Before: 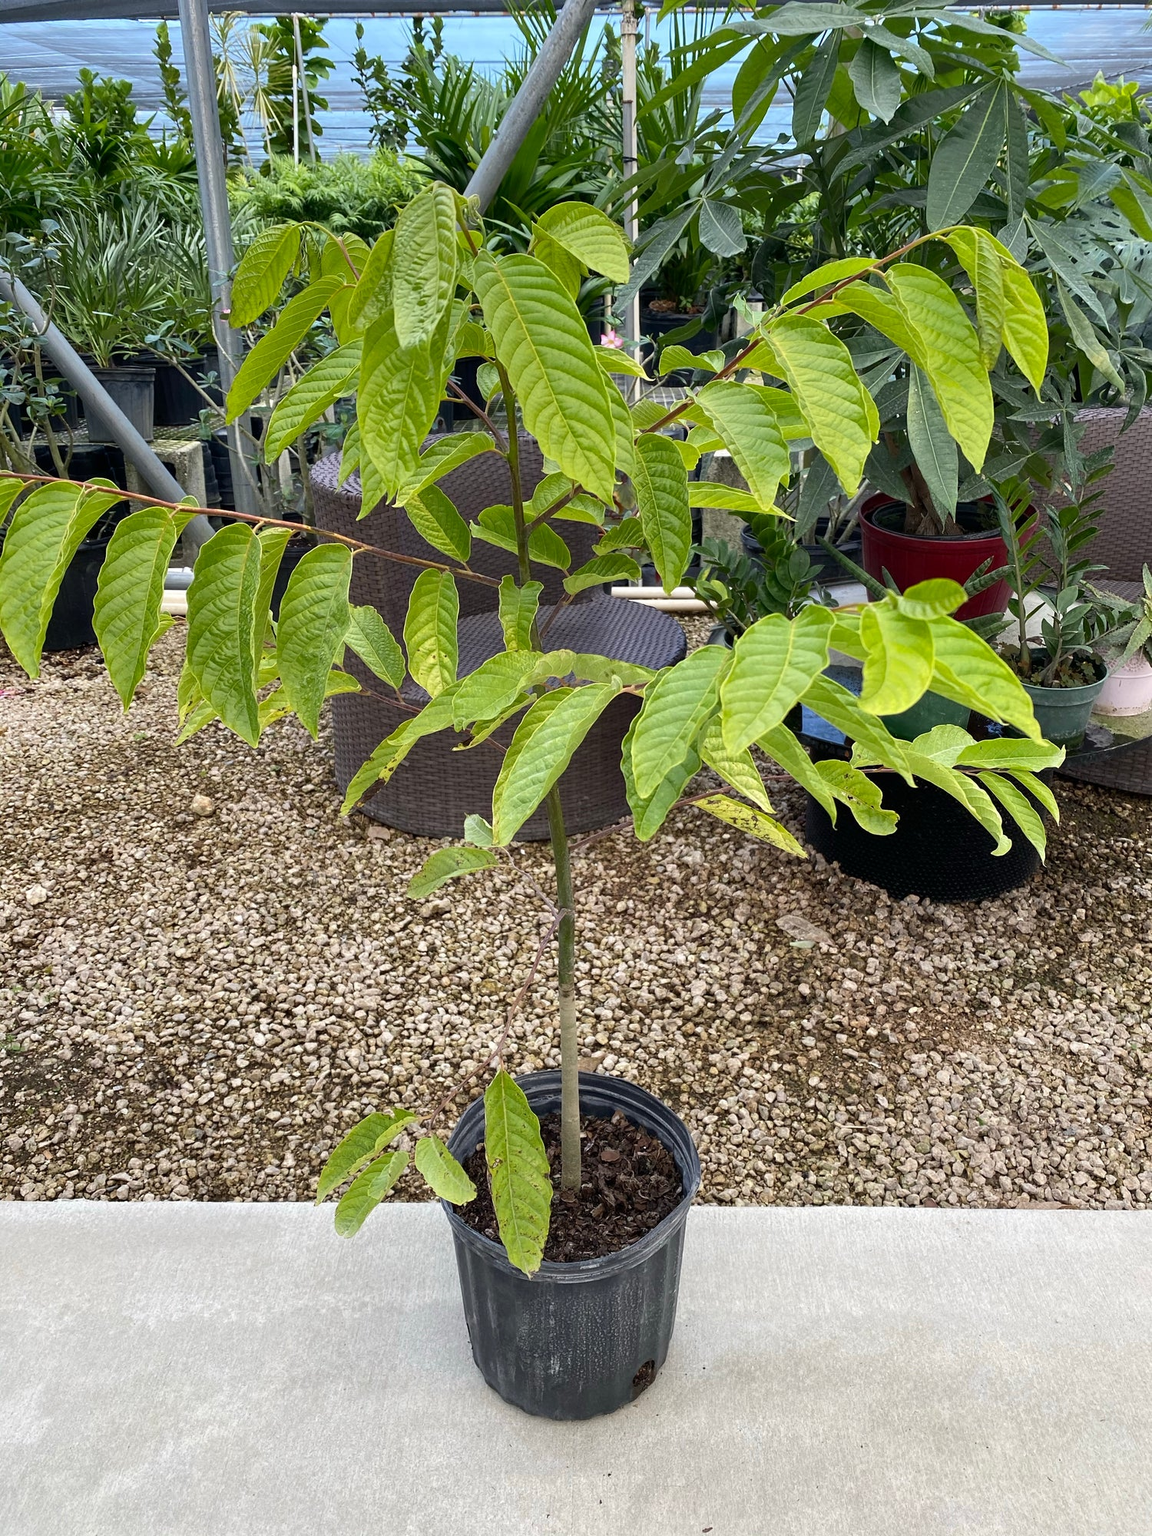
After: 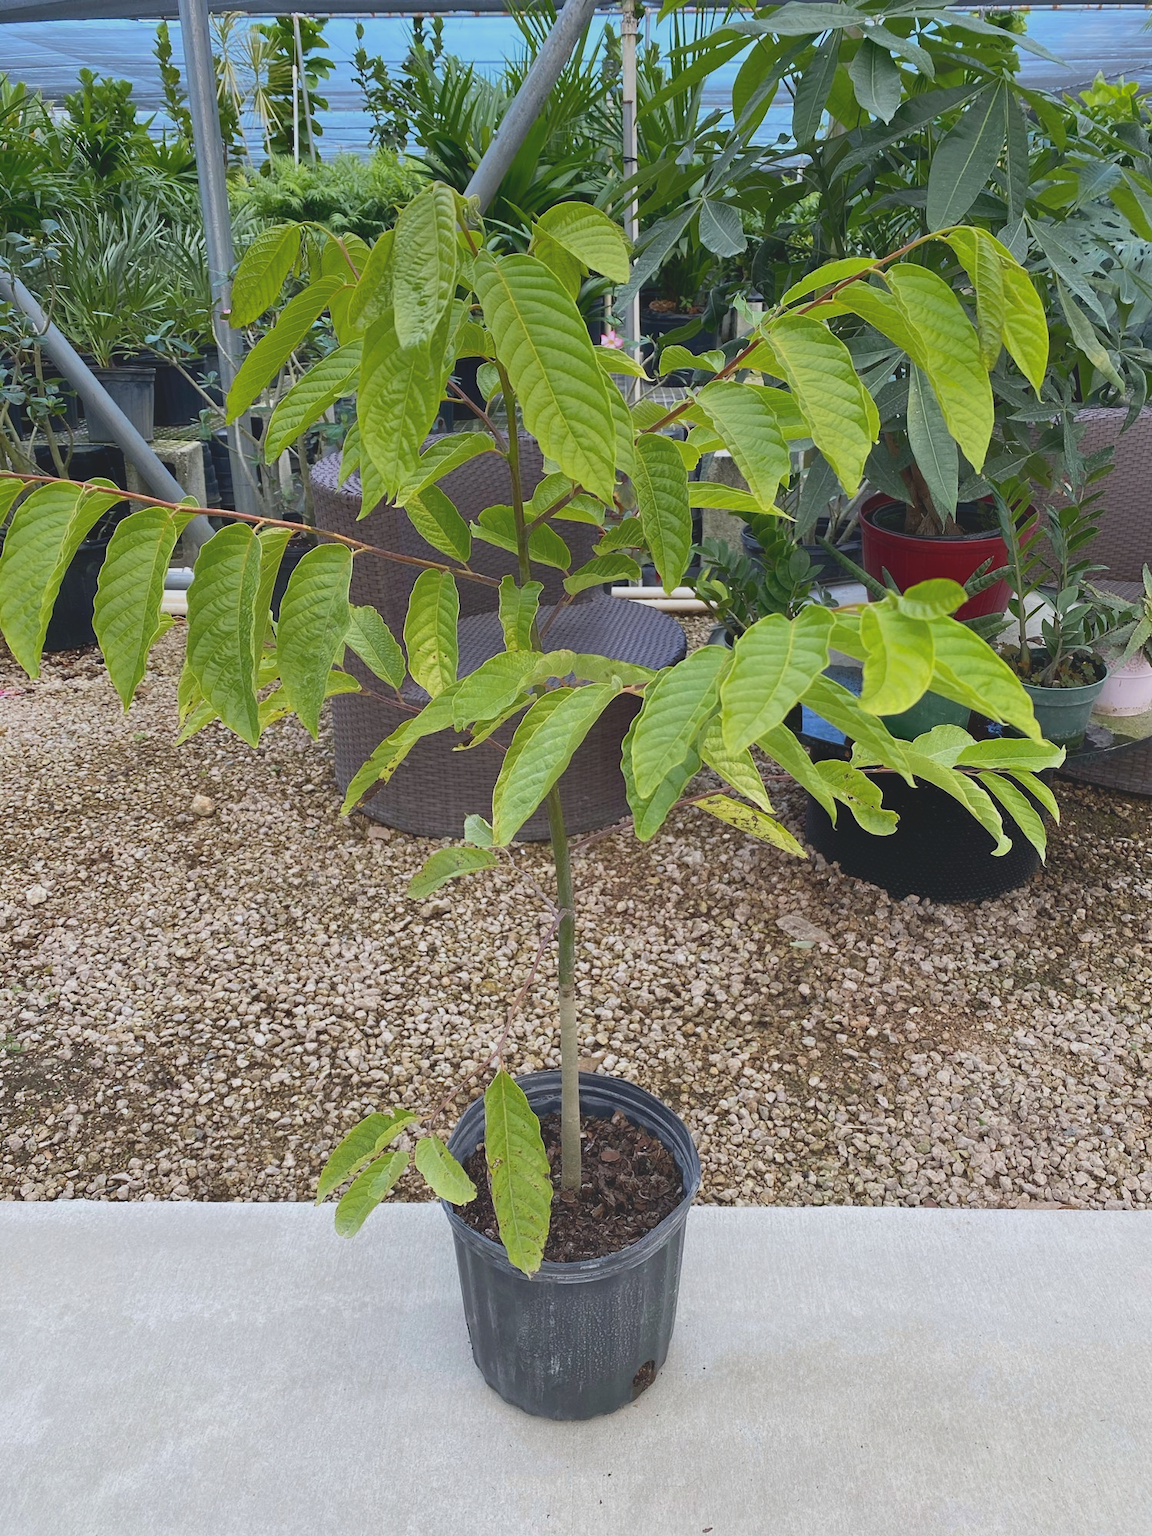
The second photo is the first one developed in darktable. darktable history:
local contrast: detail 69%
color zones: curves: ch0 [(0.25, 0.5) (0.428, 0.473) (0.75, 0.5)]; ch1 [(0.243, 0.479) (0.398, 0.452) (0.75, 0.5)]
color correction: highlights a* -0.12, highlights b* -5.93, shadows a* -0.149, shadows b* -0.087
